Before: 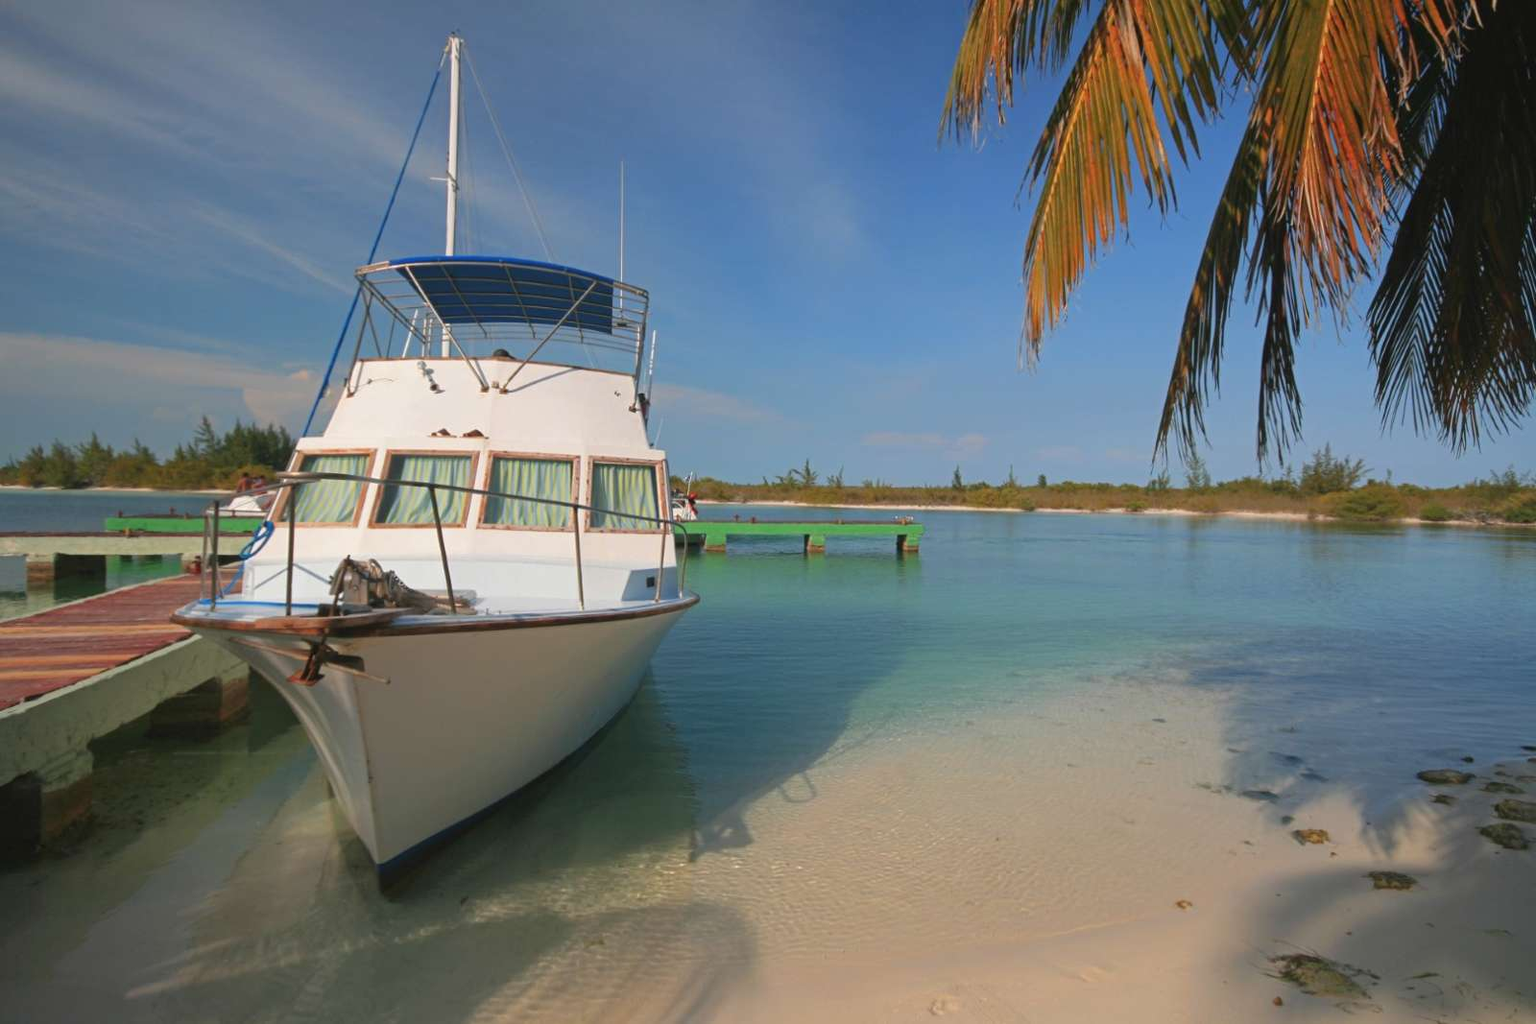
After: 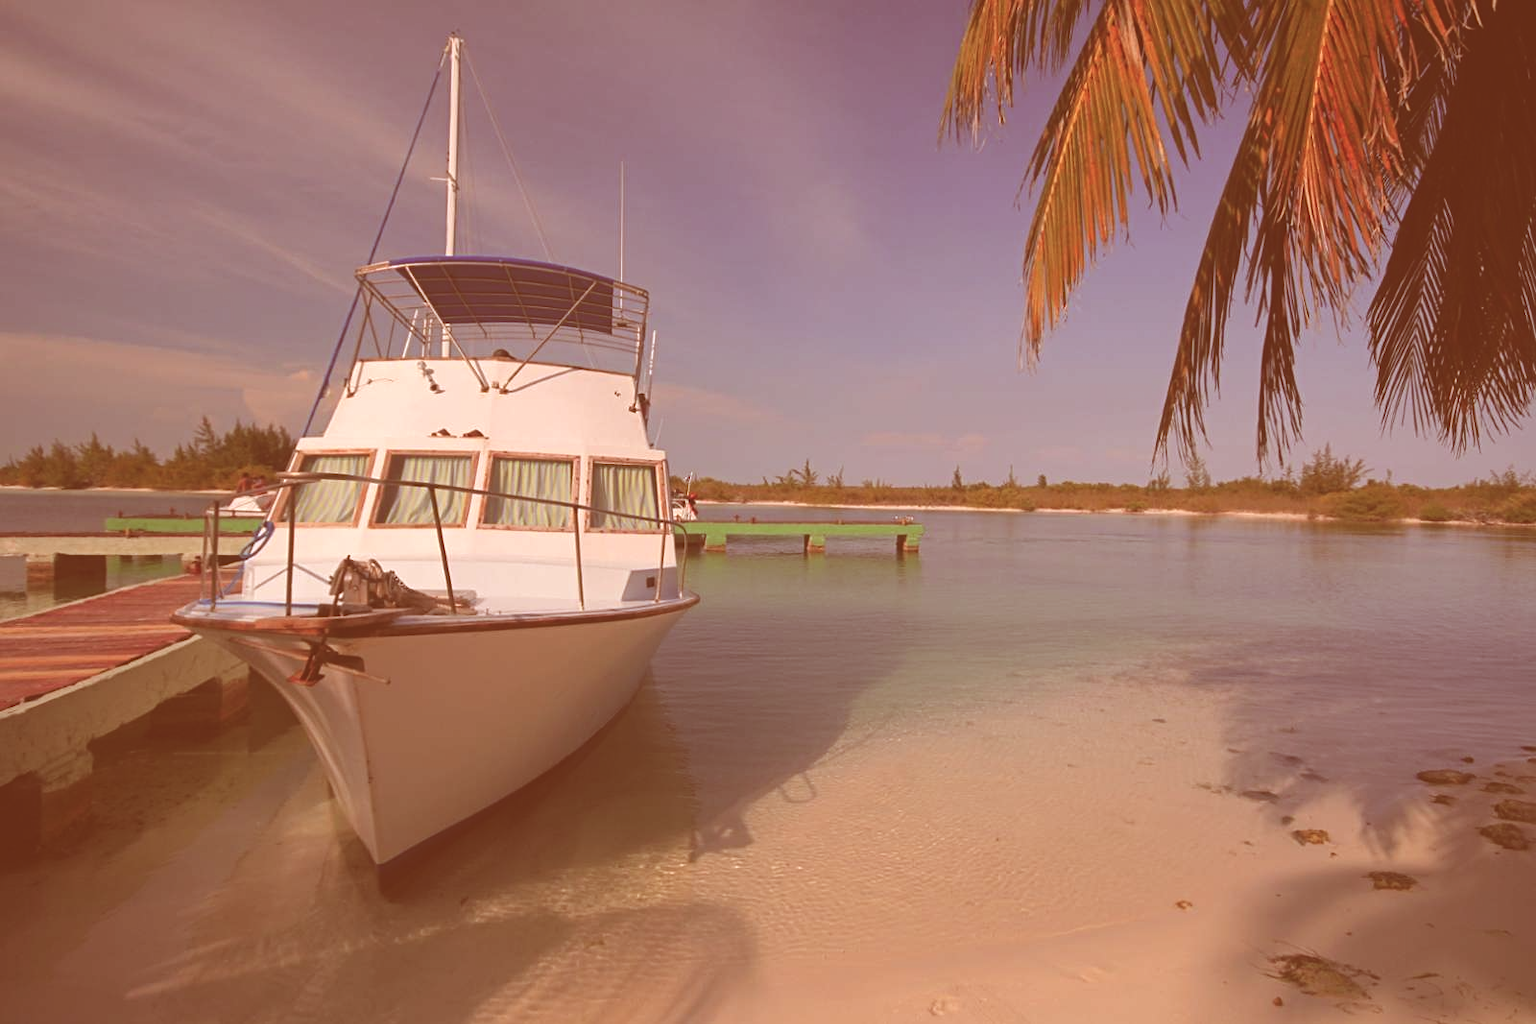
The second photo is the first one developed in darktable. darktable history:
color correction: highlights a* 9.03, highlights b* 8.71, shadows a* 40, shadows b* 40, saturation 0.8
exposure: black level correction -0.041, exposure 0.064 EV, compensate highlight preservation false
sharpen: amount 0.2
